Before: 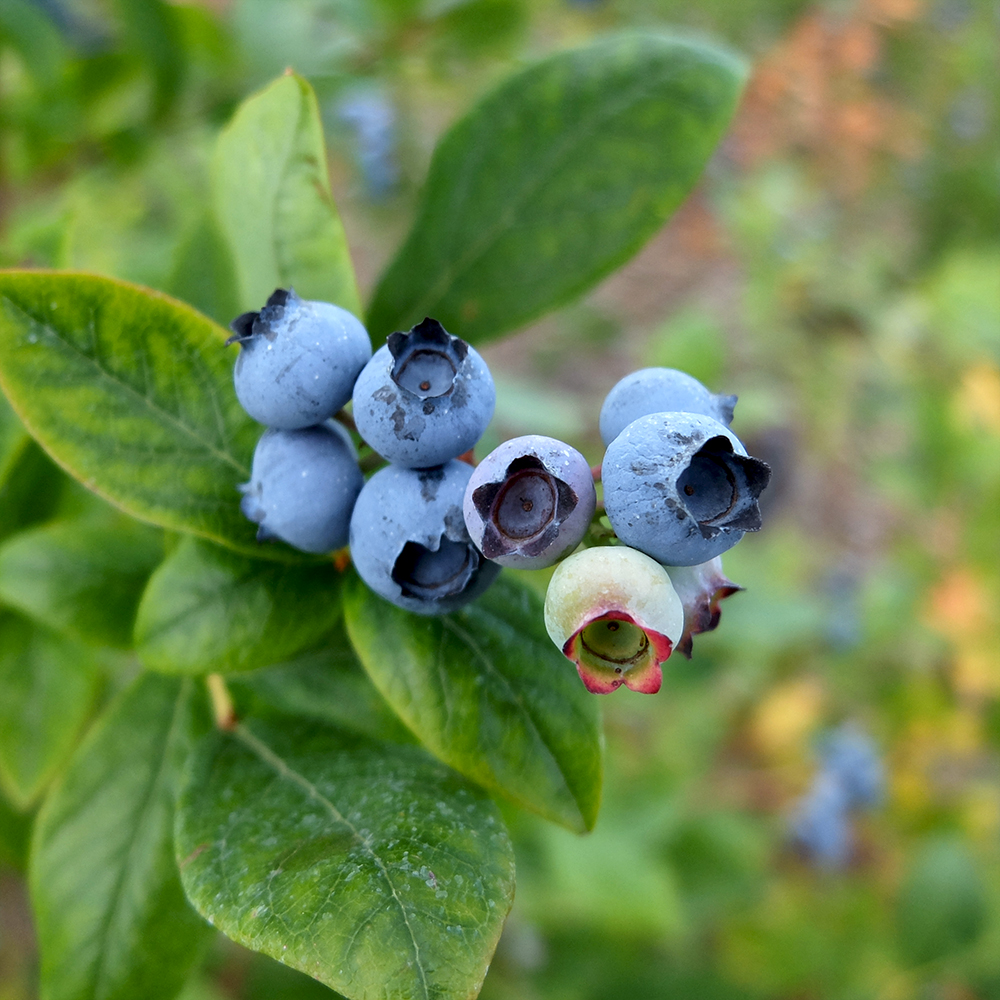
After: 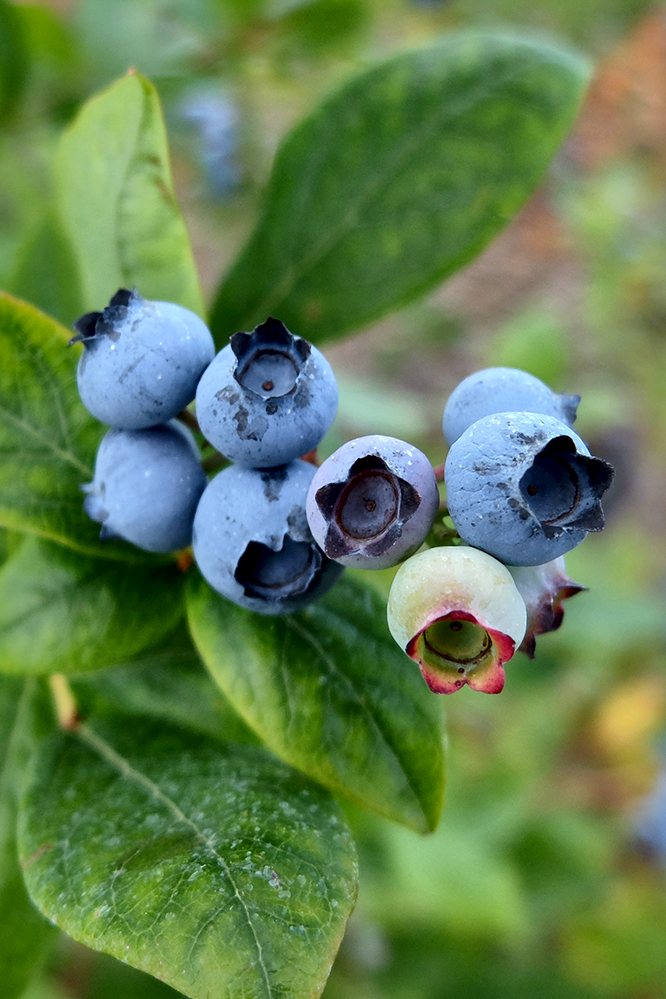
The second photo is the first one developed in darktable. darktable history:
crop and rotate: left 15.754%, right 17.579%
local contrast: mode bilateral grid, contrast 25, coarseness 60, detail 151%, midtone range 0.2
shadows and highlights: shadows 25, highlights -70
